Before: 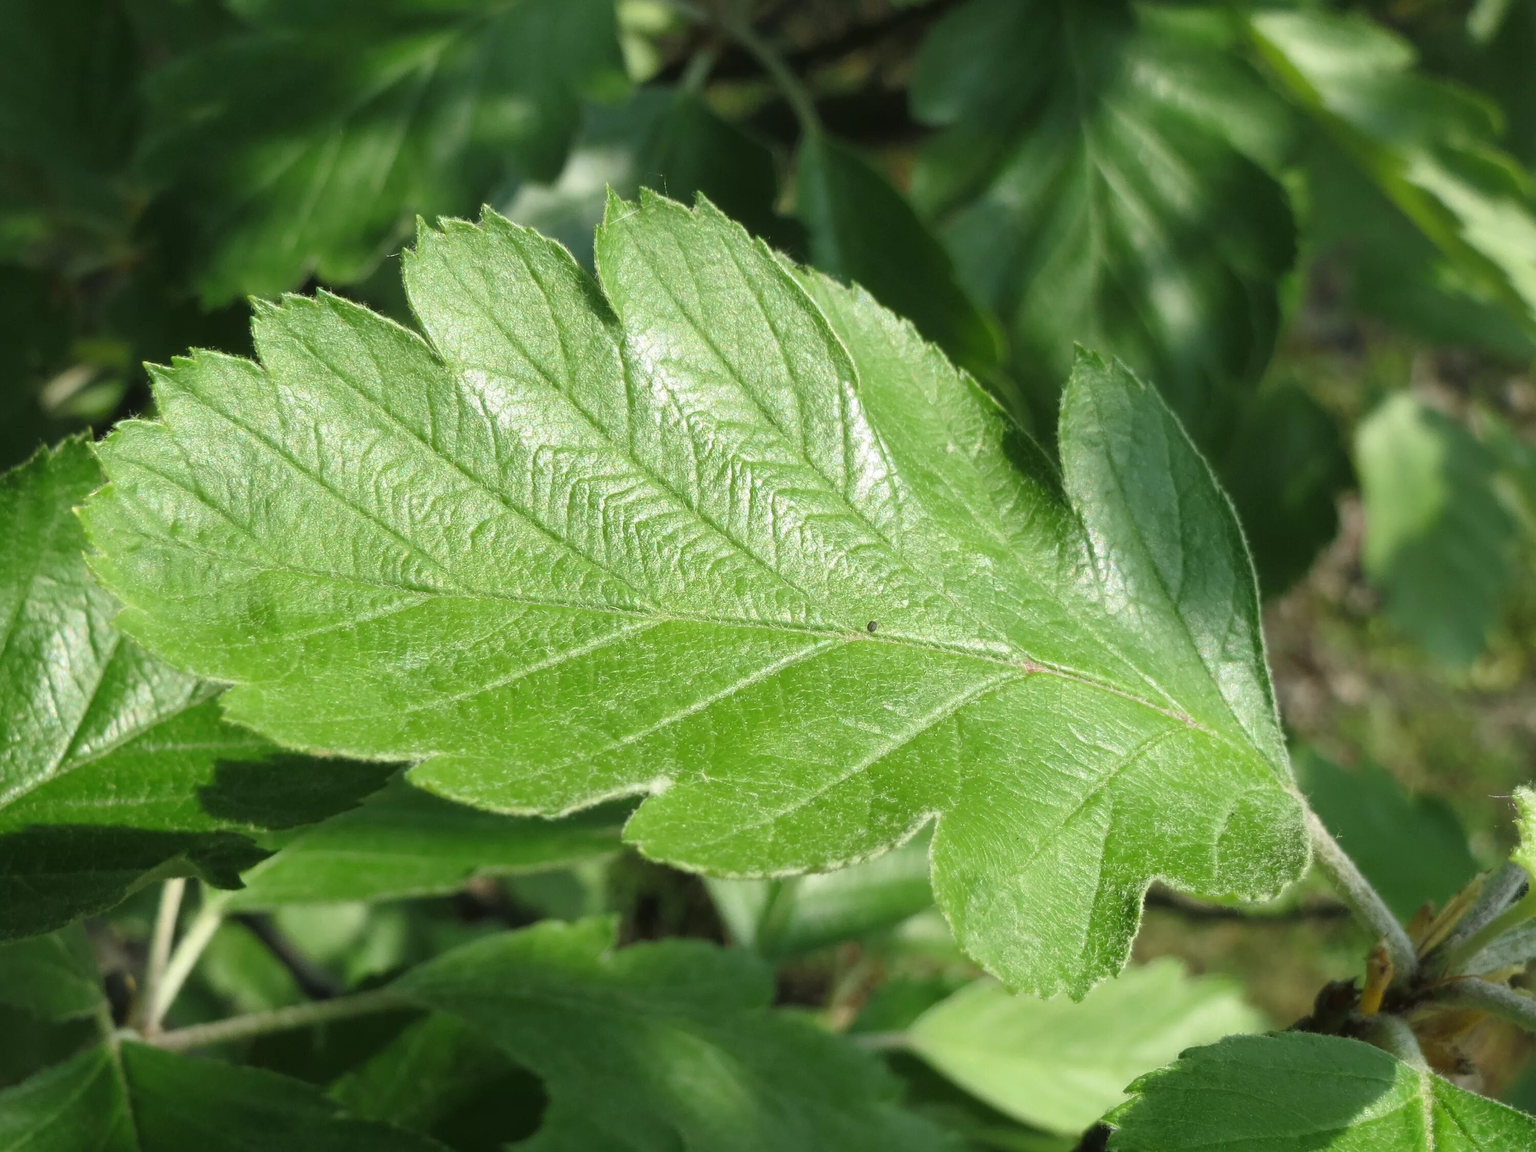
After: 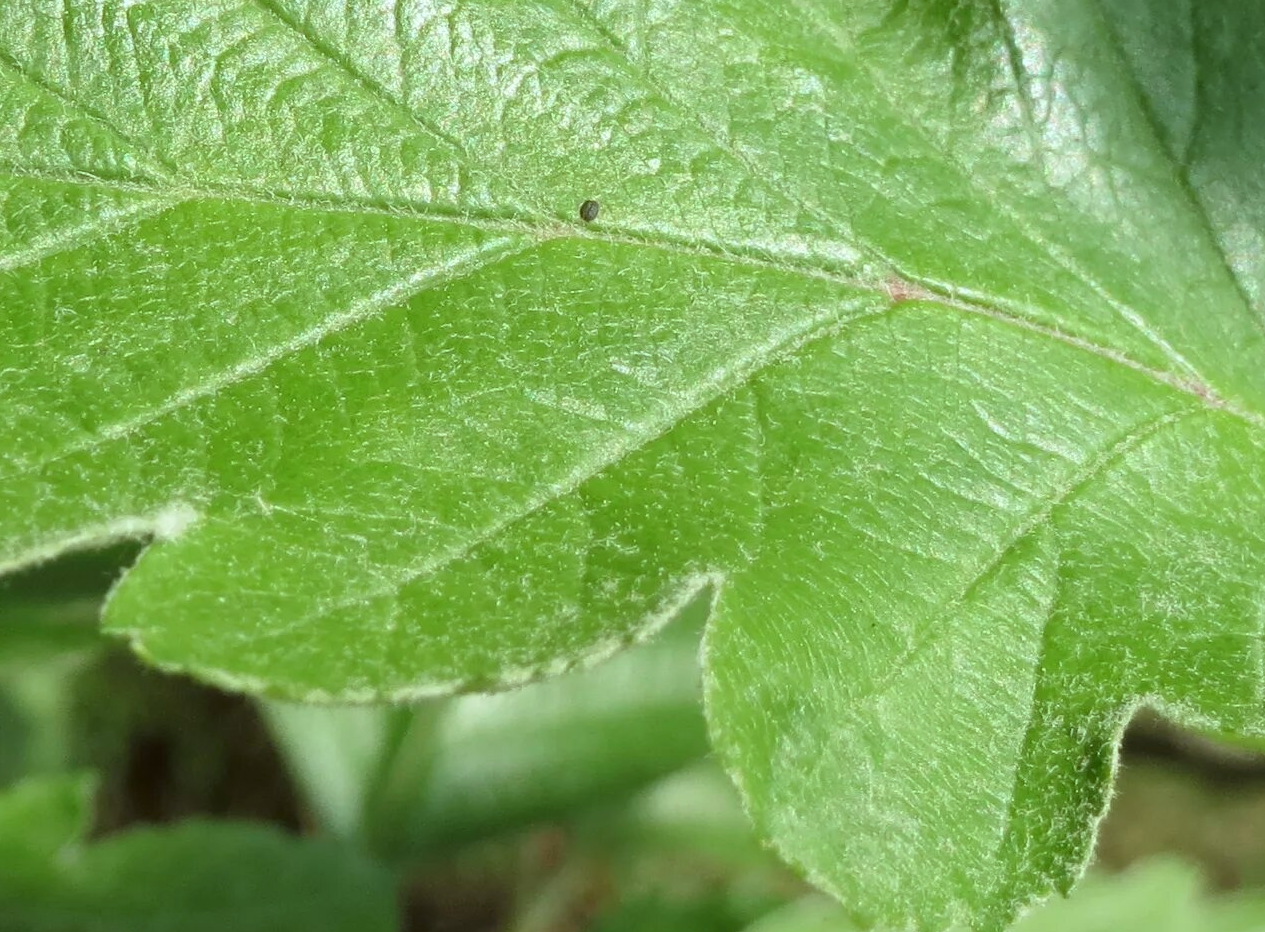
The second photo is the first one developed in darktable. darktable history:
crop: left 37.155%, top 45.06%, right 20.667%, bottom 13.486%
color correction: highlights a* -4.92, highlights b* -4.31, shadows a* 3.92, shadows b* 4.22
